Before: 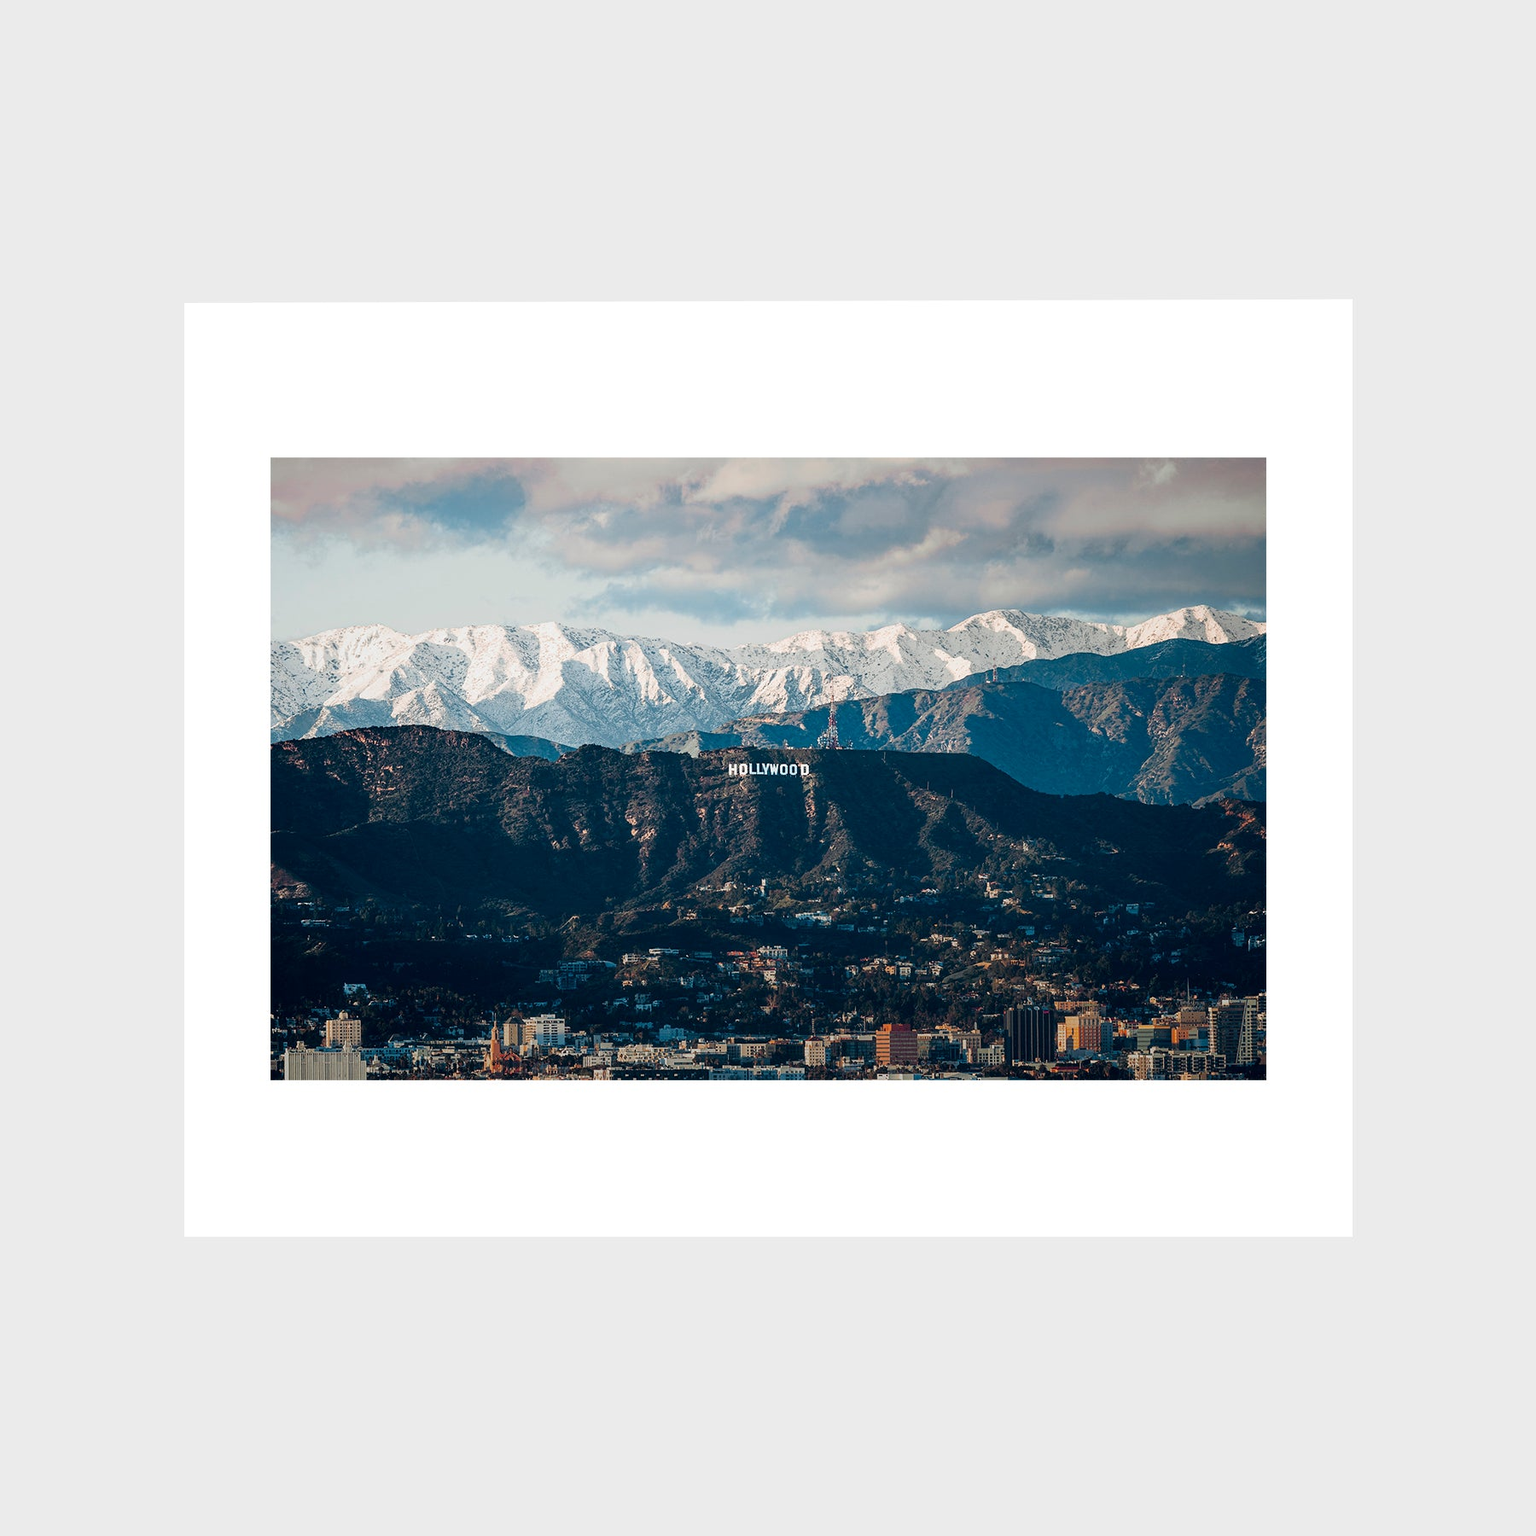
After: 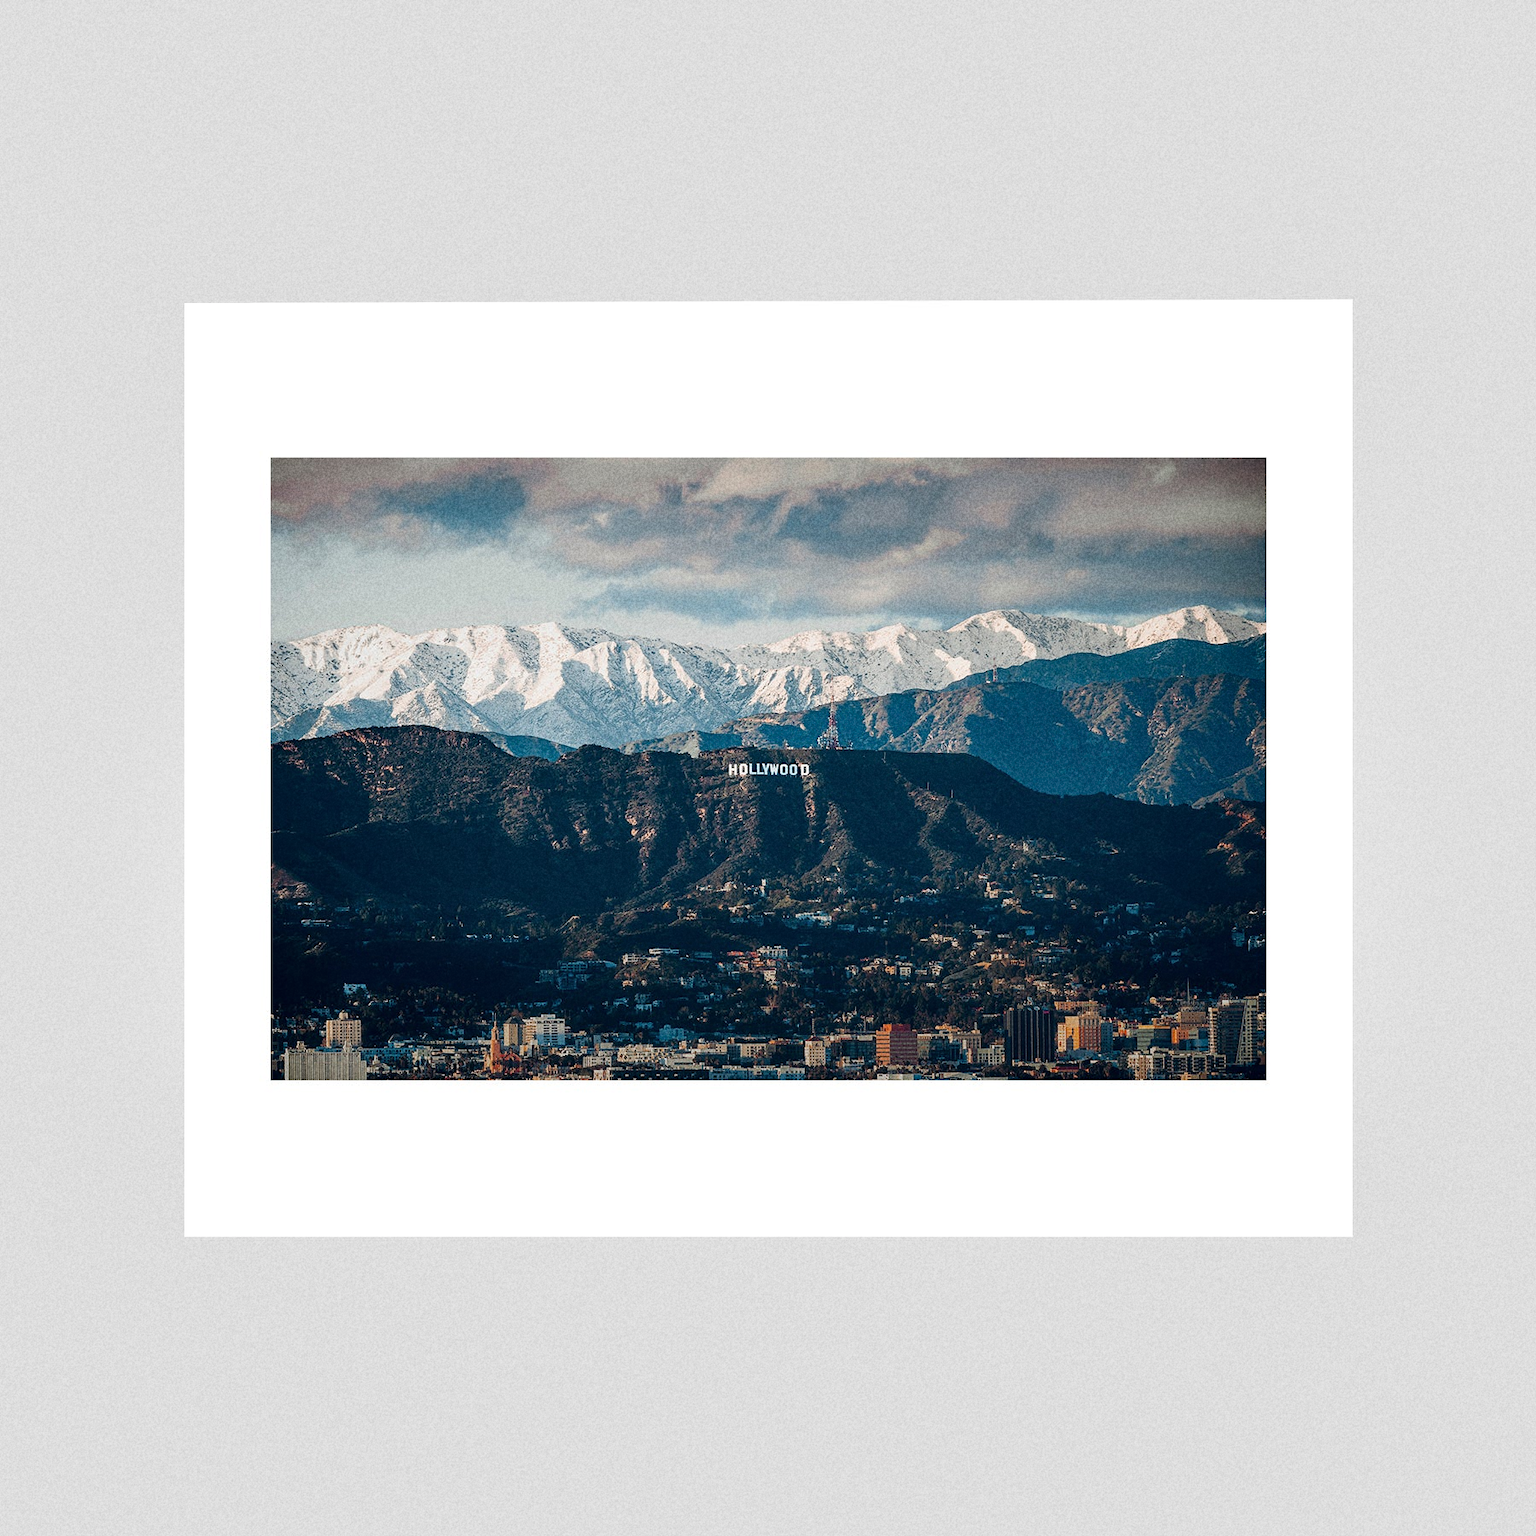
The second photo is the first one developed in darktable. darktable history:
grain: coarseness 9.61 ISO, strength 35.62%
shadows and highlights: shadows 25, highlights -48, soften with gaussian
